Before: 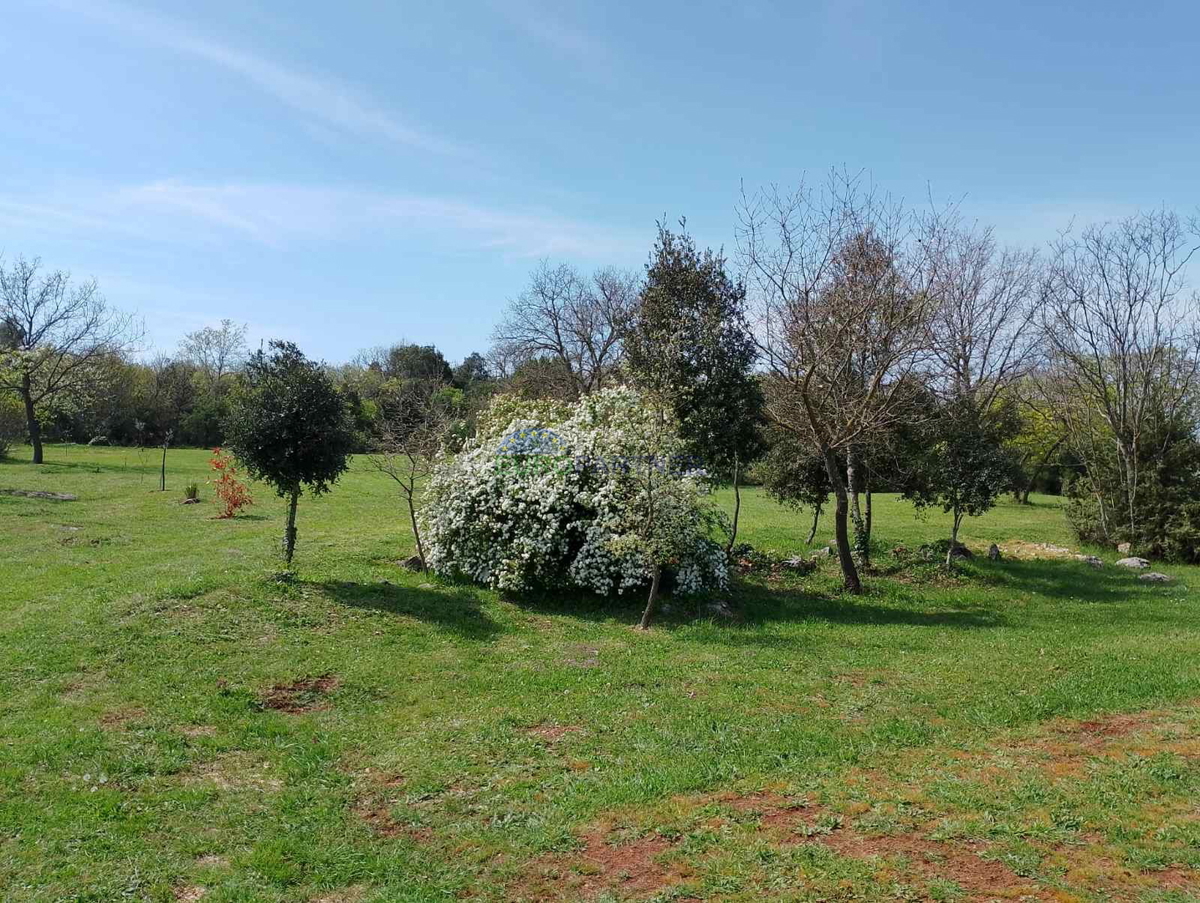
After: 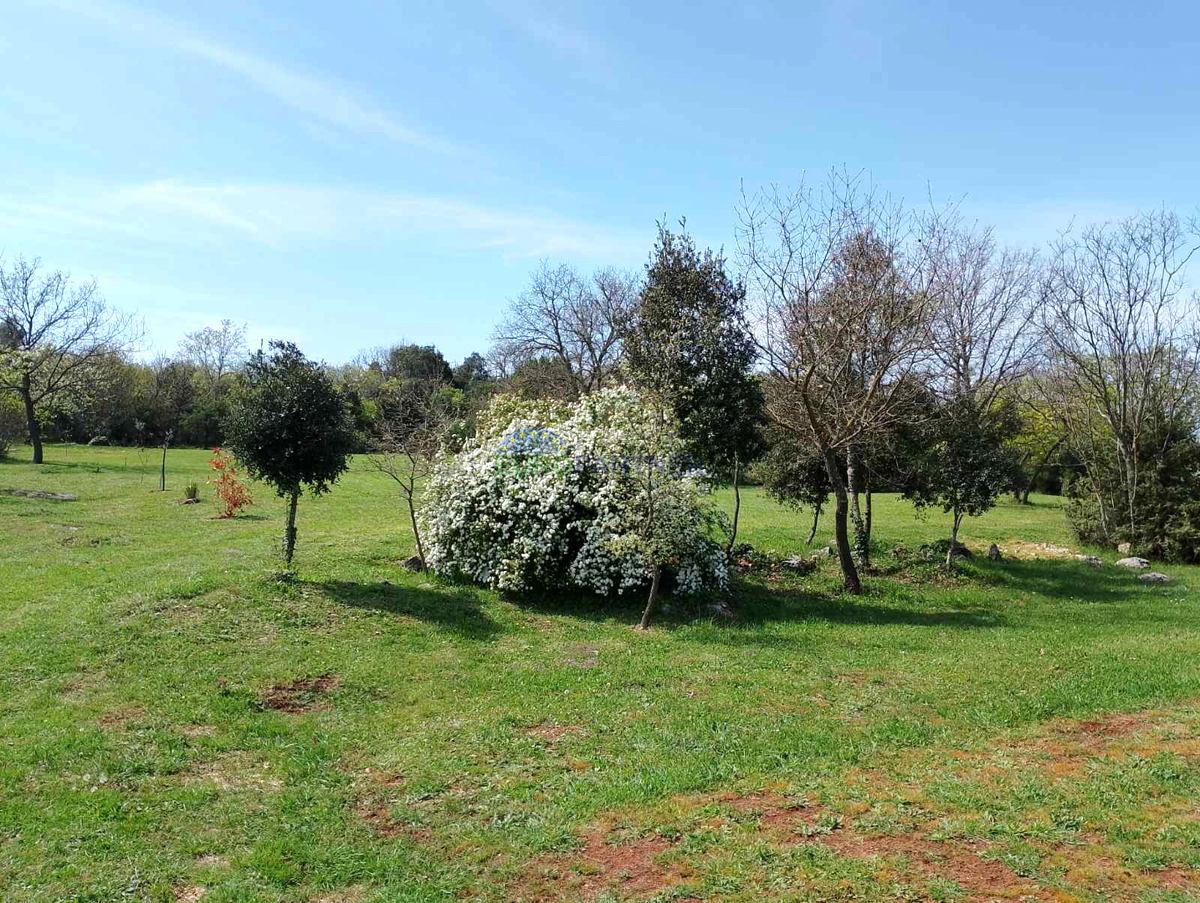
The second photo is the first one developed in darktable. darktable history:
tone equalizer: -8 EV -0.441 EV, -7 EV -0.374 EV, -6 EV -0.349 EV, -5 EV -0.195 EV, -3 EV 0.187 EV, -2 EV 0.318 EV, -1 EV 0.392 EV, +0 EV 0.404 EV
